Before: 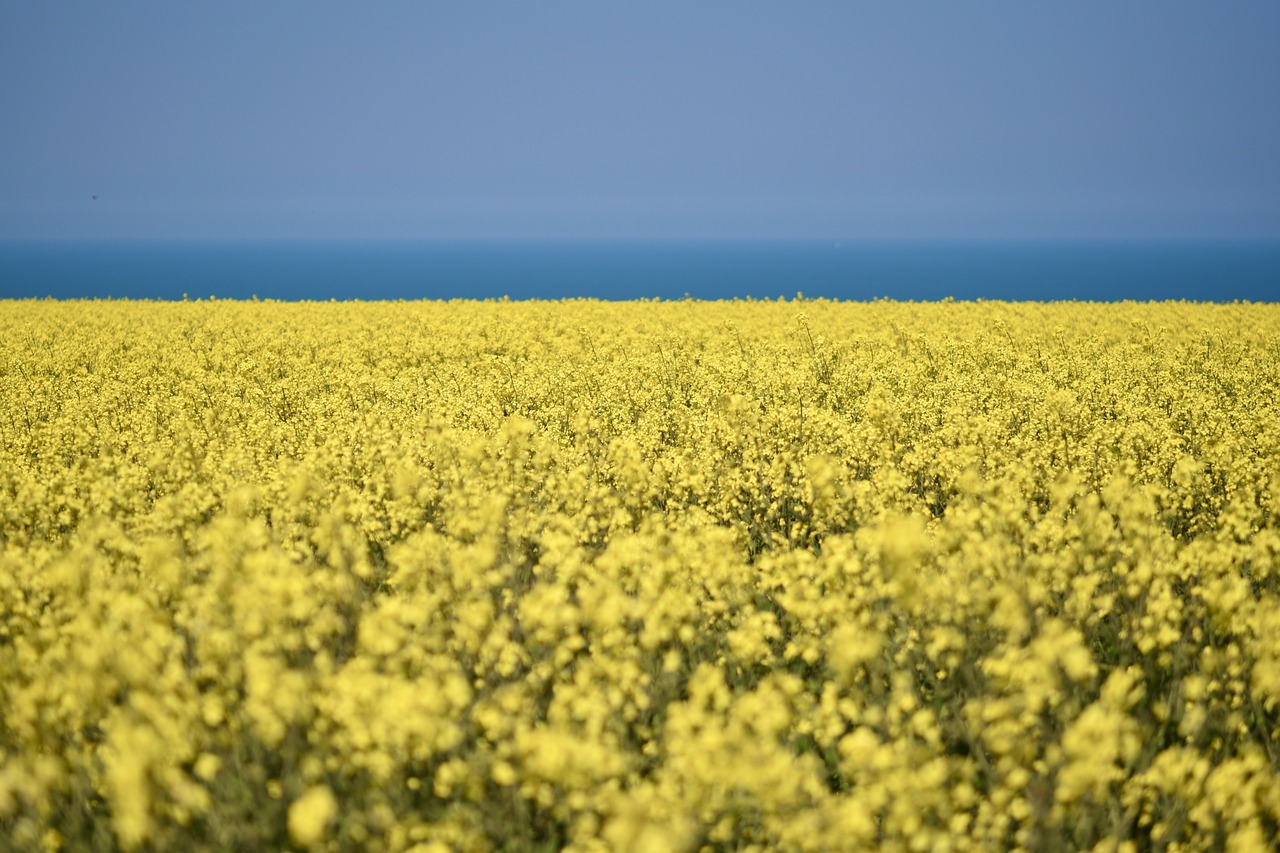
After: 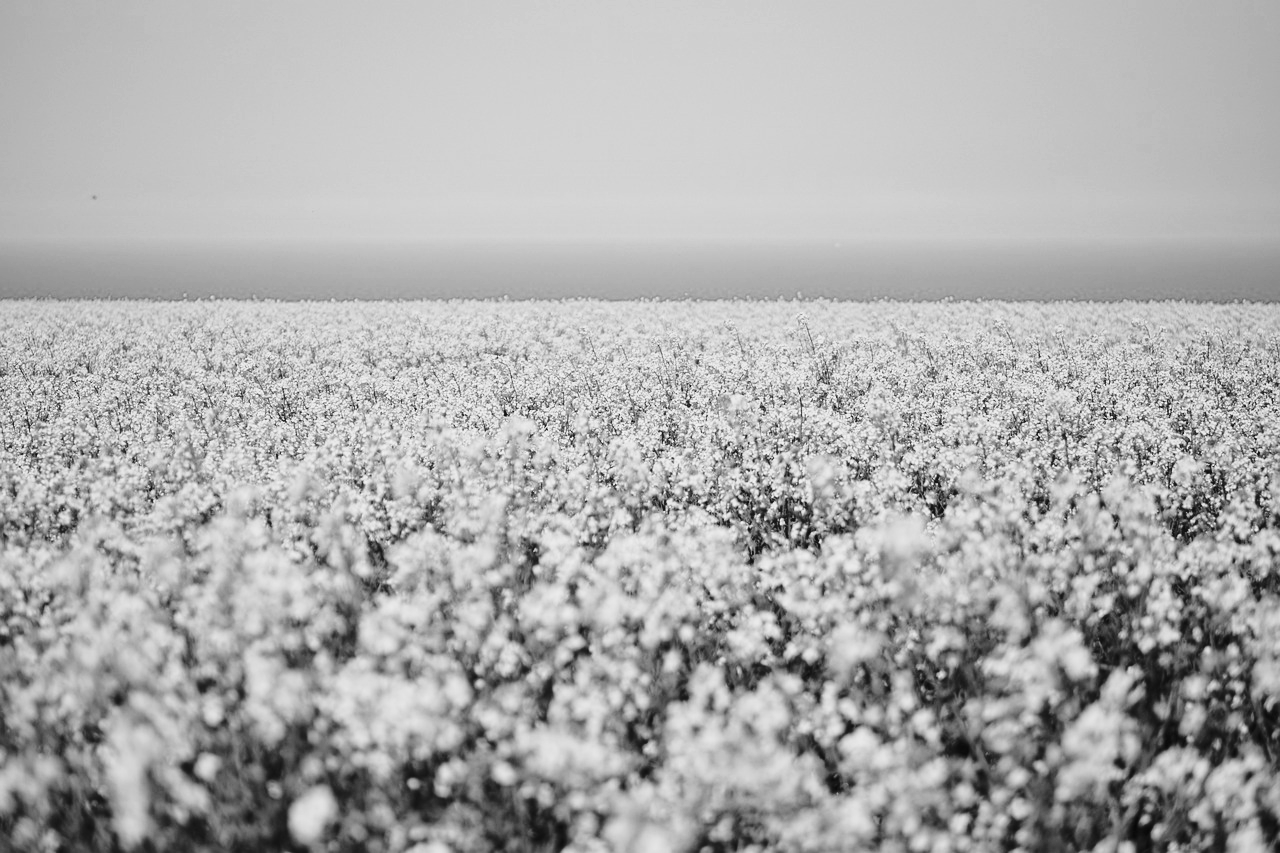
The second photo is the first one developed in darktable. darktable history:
base curve: curves: ch0 [(0, 0) (0.04, 0.03) (0.133, 0.232) (0.448, 0.748) (0.843, 0.968) (1, 1)], preserve colors none
color calibration: output gray [0.253, 0.26, 0.487, 0], illuminant as shot in camera, x 0.358, y 0.373, temperature 4628.91 K
